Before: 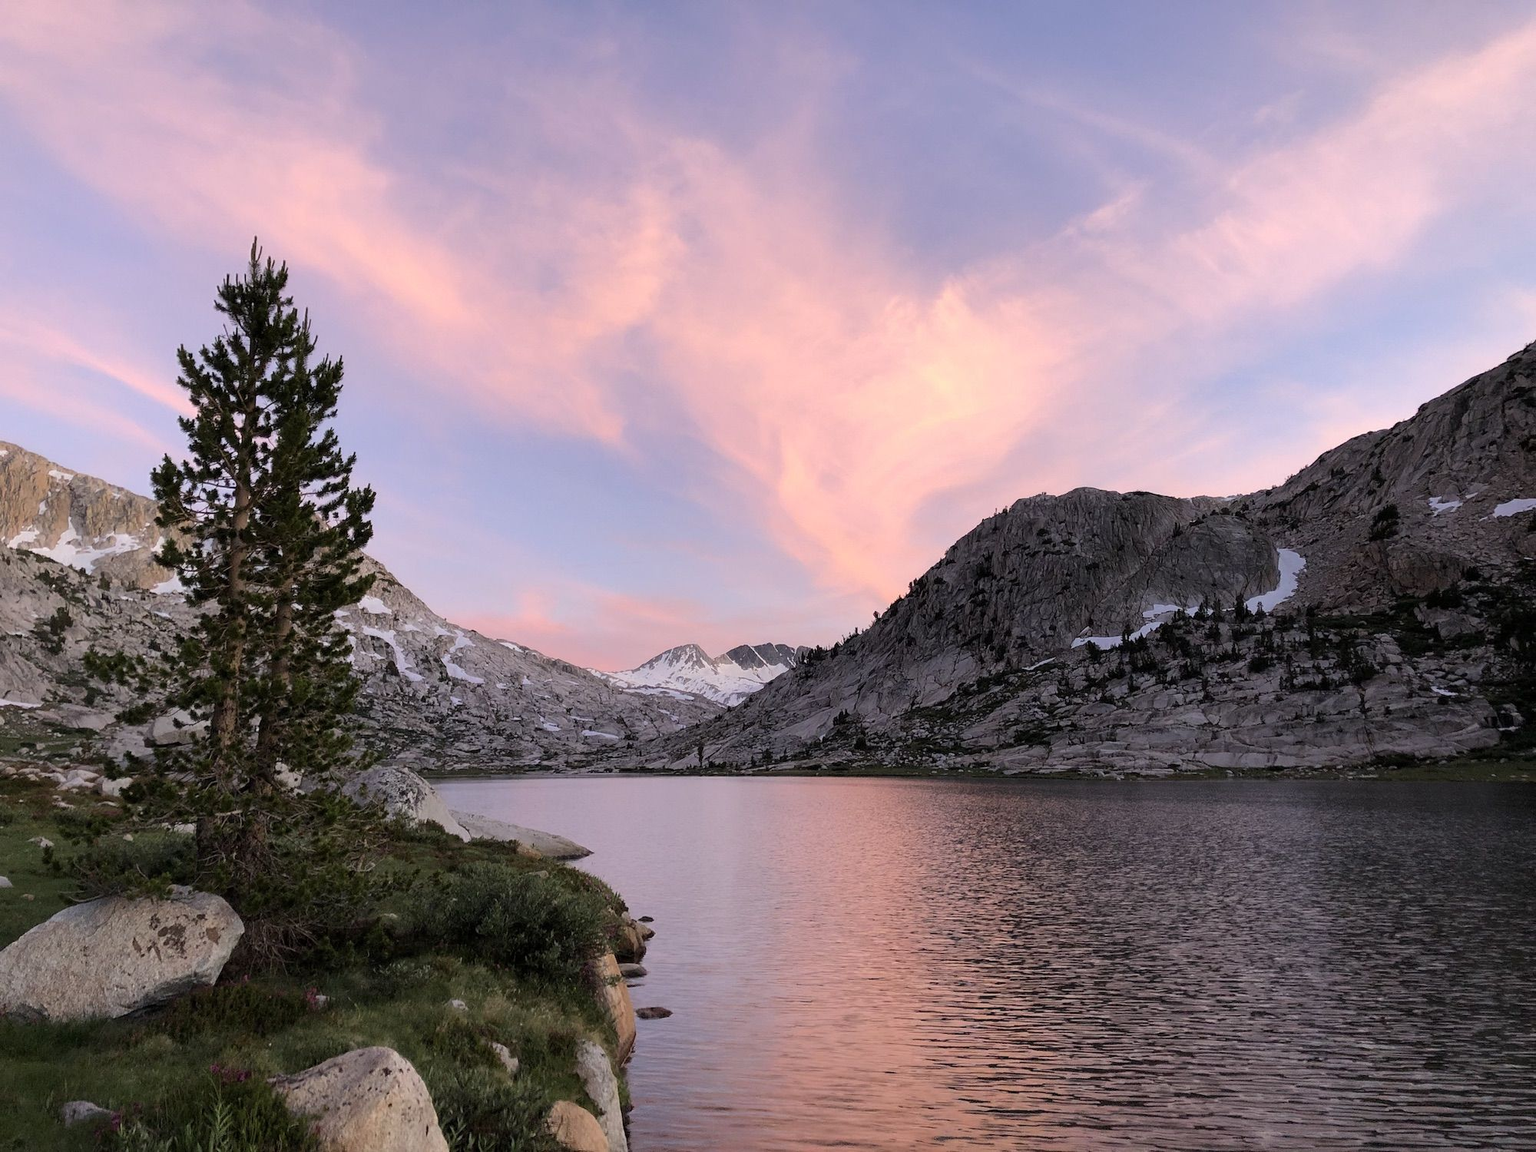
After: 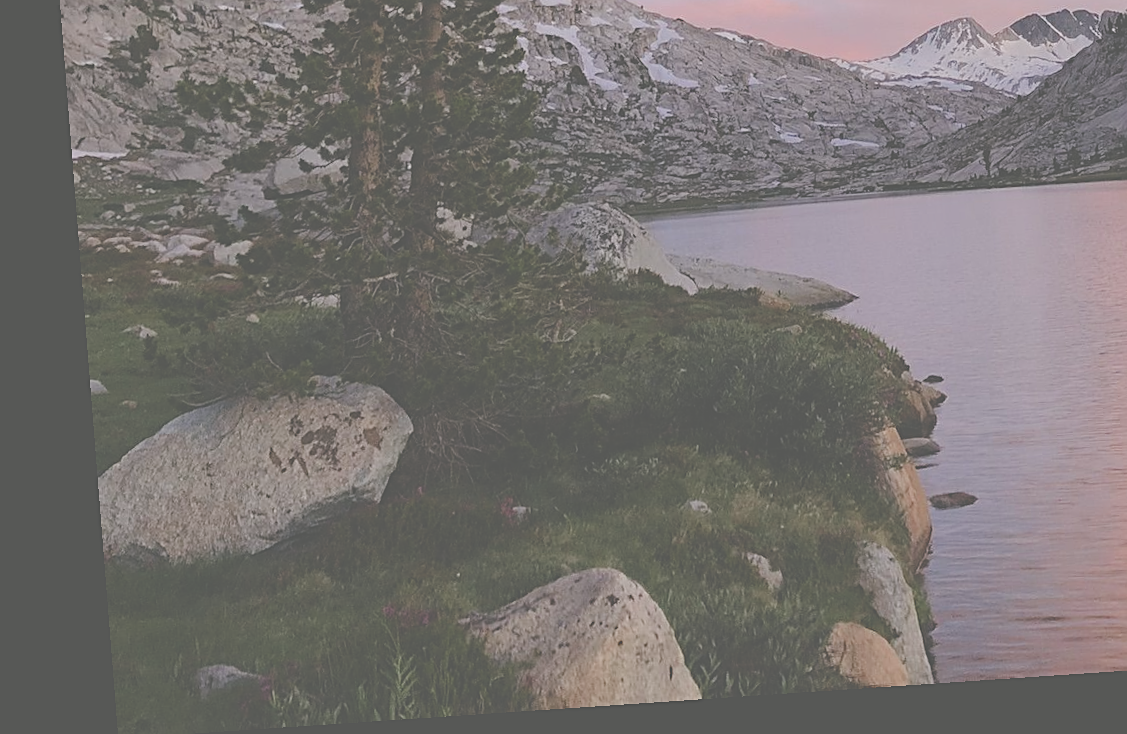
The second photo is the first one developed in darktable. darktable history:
exposure: black level correction -0.087, compensate highlight preservation false
haze removal: adaptive false
crop and rotate: top 54.778%, right 46.61%, bottom 0.159%
sharpen: on, module defaults
rotate and perspective: rotation -4.2°, shear 0.006, automatic cropping off
tone equalizer: -8 EV -0.417 EV, -7 EV -0.389 EV, -6 EV -0.333 EV, -5 EV -0.222 EV, -3 EV 0.222 EV, -2 EV 0.333 EV, -1 EV 0.389 EV, +0 EV 0.417 EV, edges refinement/feathering 500, mask exposure compensation -1.57 EV, preserve details no
color balance rgb: shadows lift › chroma 1%, shadows lift › hue 113°, highlights gain › chroma 0.2%, highlights gain › hue 333°, perceptual saturation grading › global saturation 20%, perceptual saturation grading › highlights -50%, perceptual saturation grading › shadows 25%, contrast -30%
